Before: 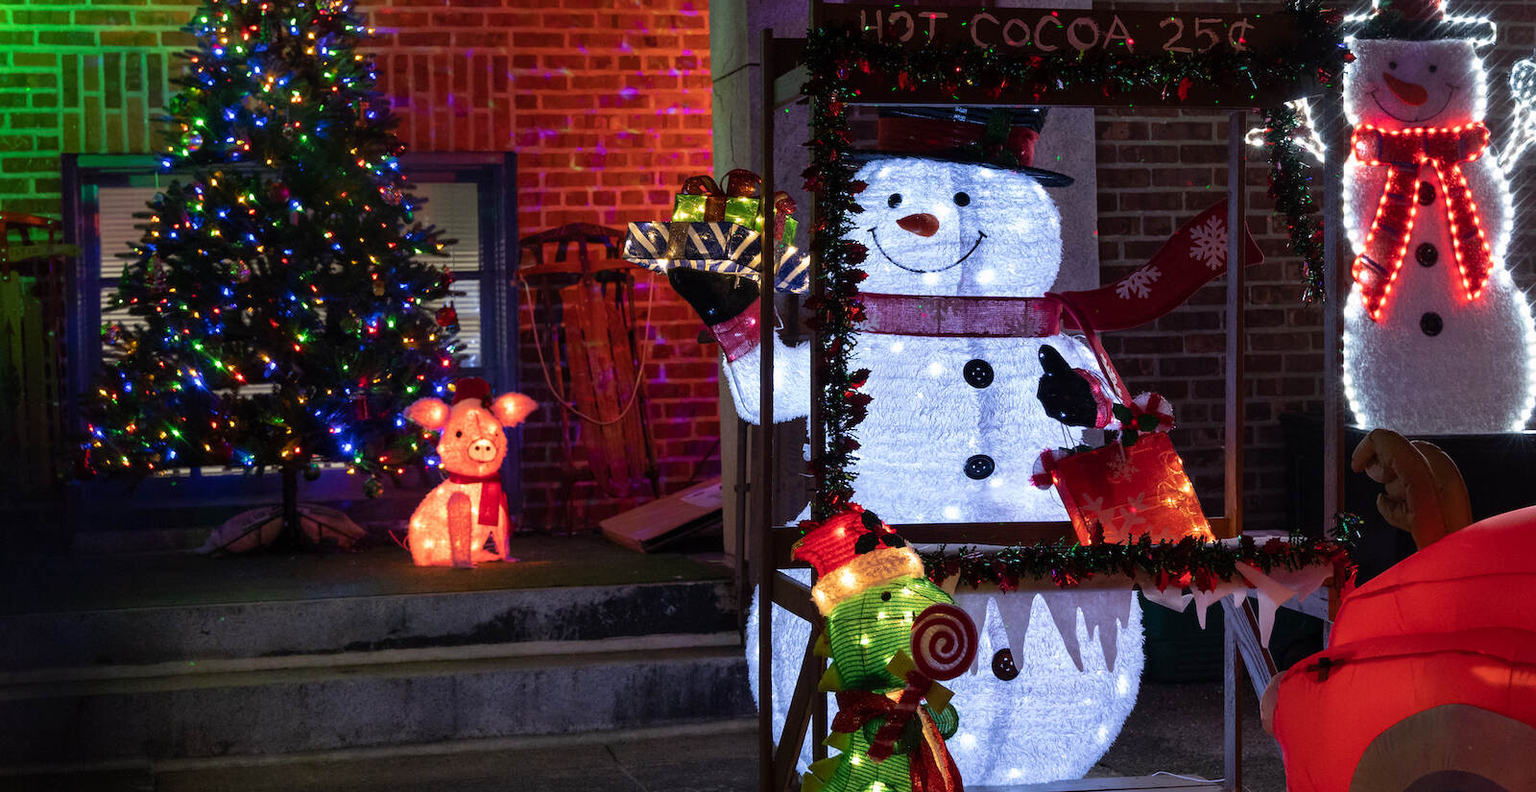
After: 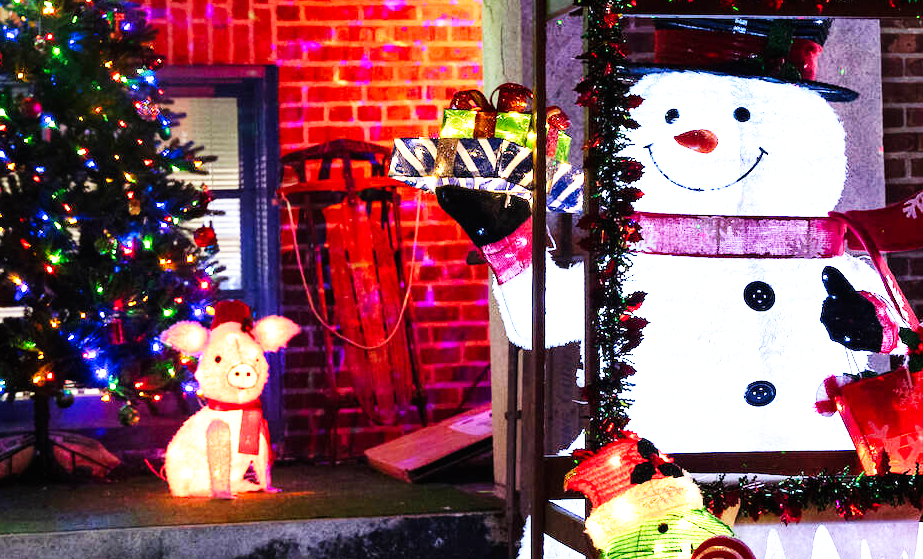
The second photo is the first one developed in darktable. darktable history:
crop: left 16.256%, top 11.38%, right 26.048%, bottom 20.785%
exposure: black level correction 0, exposure 0.899 EV, compensate highlight preservation false
base curve: curves: ch0 [(0, 0) (0.007, 0.004) (0.027, 0.03) (0.046, 0.07) (0.207, 0.54) (0.442, 0.872) (0.673, 0.972) (1, 1)], preserve colors none
